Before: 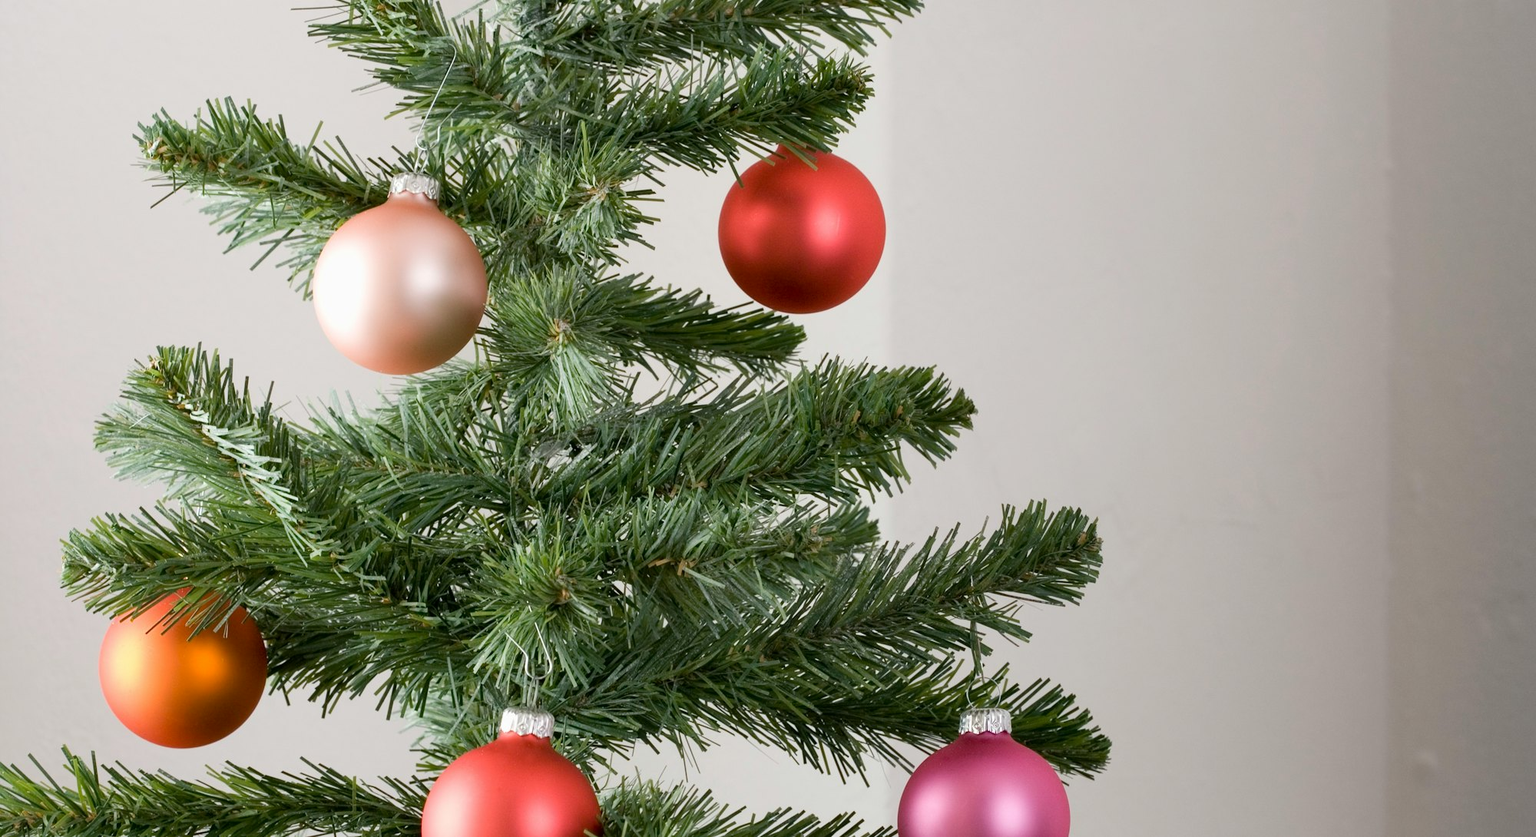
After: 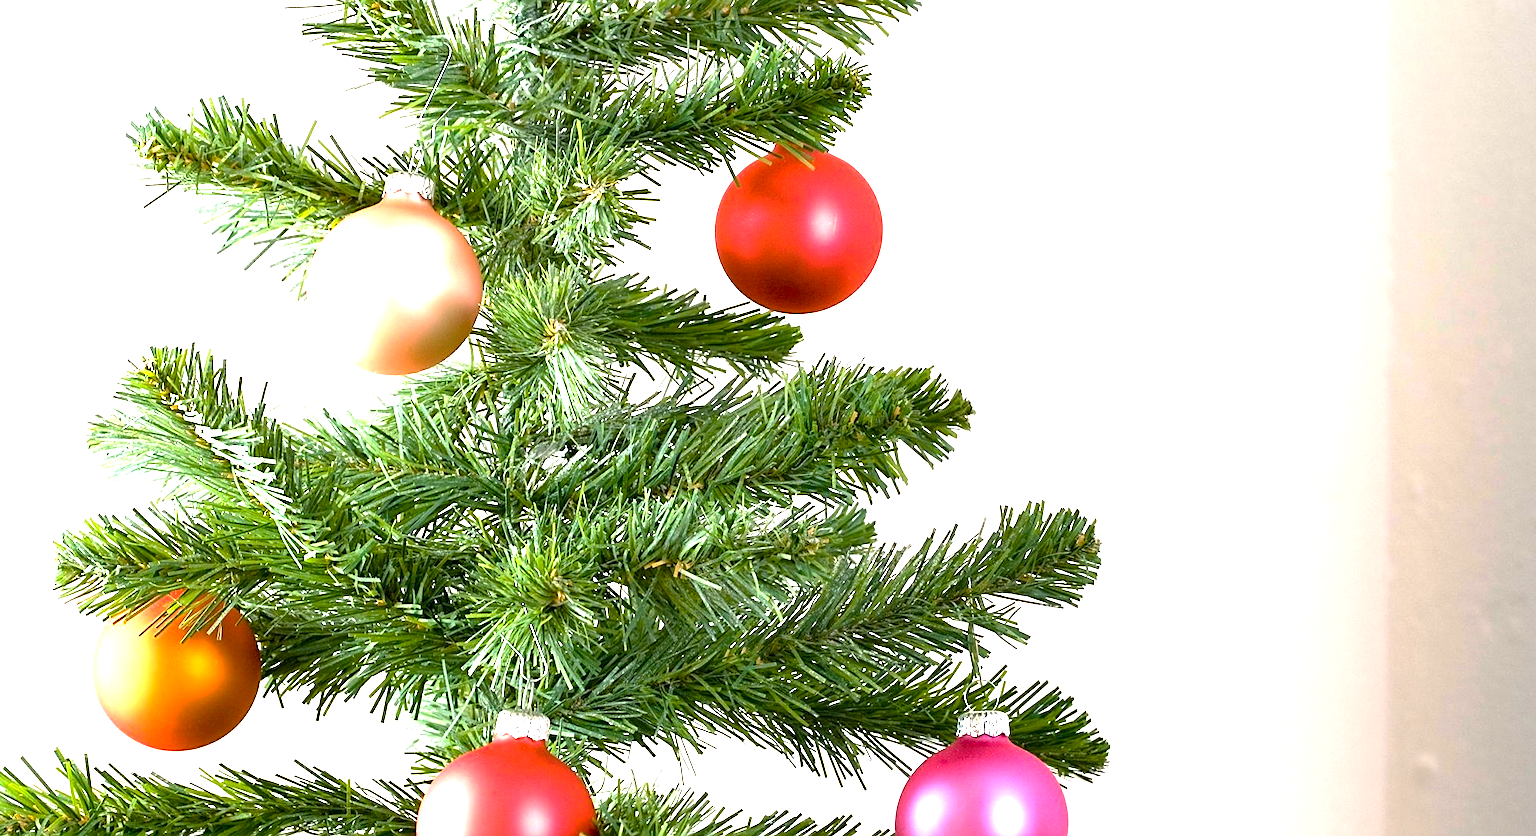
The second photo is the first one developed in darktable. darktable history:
color balance rgb: linear chroma grading › global chroma 8.693%, perceptual saturation grading › global saturation -2.18%, perceptual saturation grading › highlights -7.376%, perceptual saturation grading › mid-tones 8.675%, perceptual saturation grading › shadows 4.97%, global vibrance 45.024%
sharpen: on, module defaults
exposure: black level correction 0, exposure 1.579 EV, compensate highlight preservation false
crop and rotate: left 0.509%, top 0.195%, bottom 0.409%
base curve: curves: ch0 [(0, 0) (0.74, 0.67) (1, 1)], preserve colors none
contrast equalizer: y [[0.502, 0.505, 0.512, 0.529, 0.564, 0.588], [0.5 ×6], [0.502, 0.505, 0.512, 0.529, 0.564, 0.588], [0, 0.001, 0.001, 0.004, 0.008, 0.011], [0, 0.001, 0.001, 0.004, 0.008, 0.011]], mix -0.109
